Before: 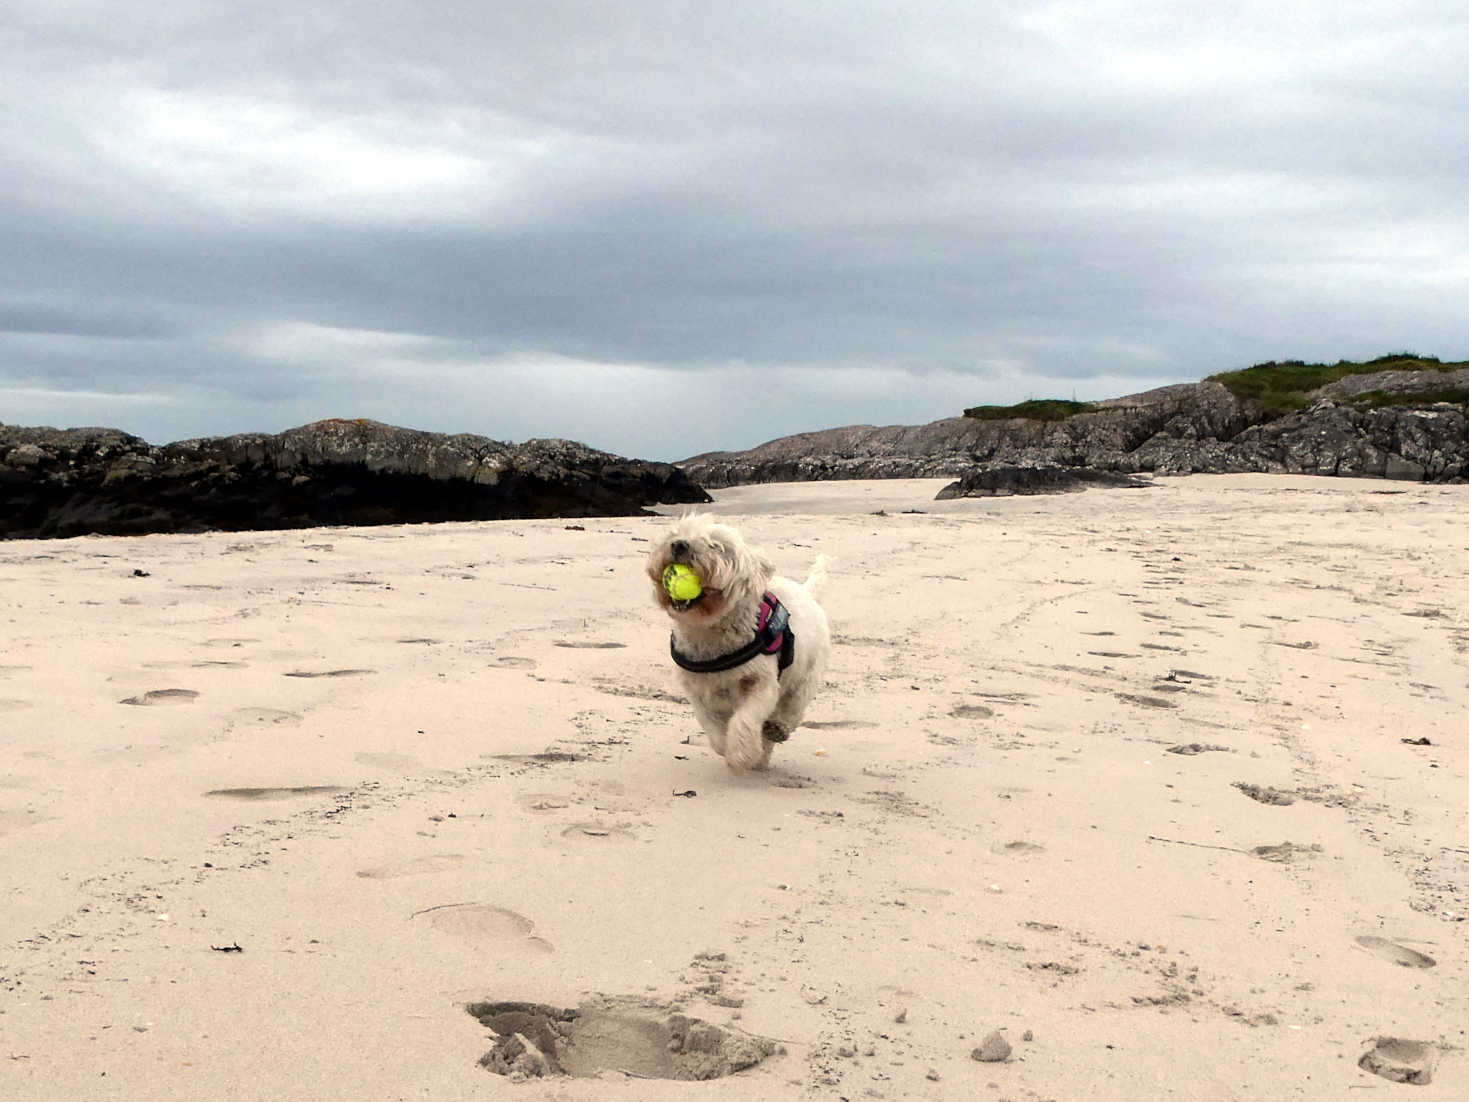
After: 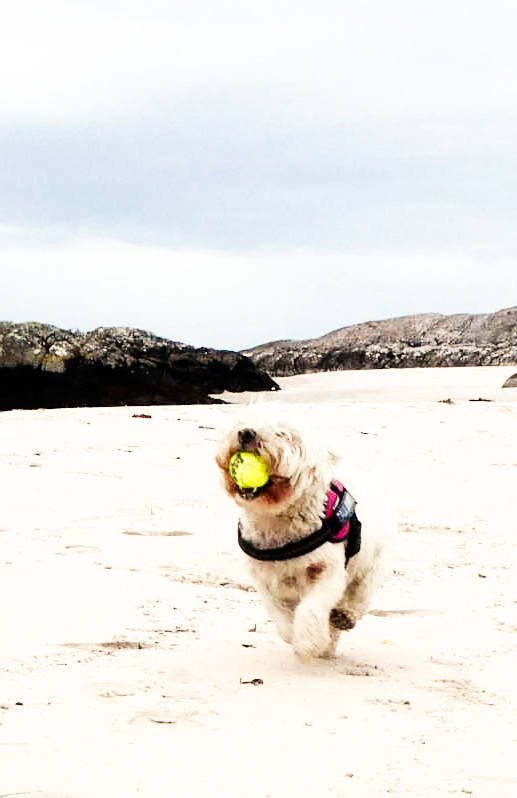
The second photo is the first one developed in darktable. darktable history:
base curve: curves: ch0 [(0, 0) (0.007, 0.004) (0.027, 0.03) (0.046, 0.07) (0.207, 0.54) (0.442, 0.872) (0.673, 0.972) (1, 1)], preserve colors none
crop and rotate: left 29.476%, top 10.214%, right 35.32%, bottom 17.333%
